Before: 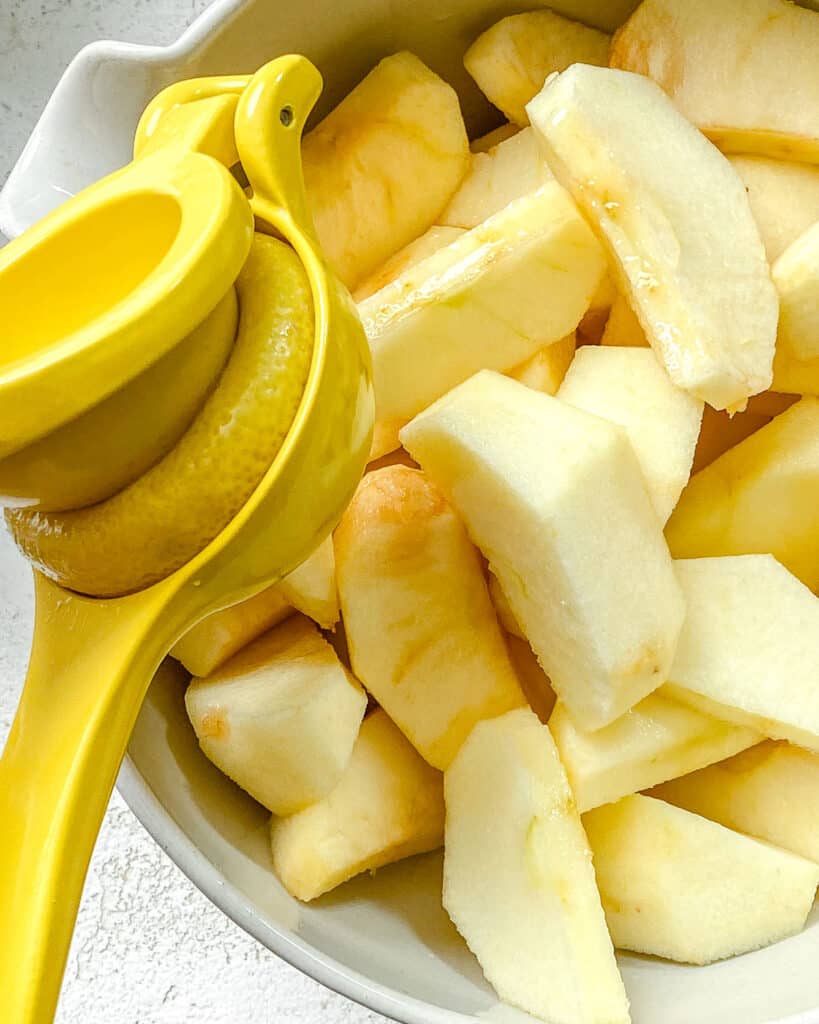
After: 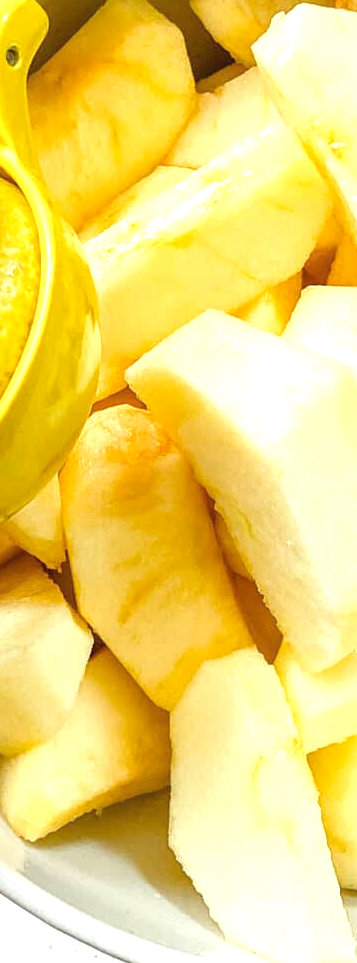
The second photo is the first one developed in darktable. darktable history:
shadows and highlights: radius 127.34, shadows 21.2, highlights -21.93, low approximation 0.01
exposure: black level correction 0, exposure 0.704 EV, compensate exposure bias true, compensate highlight preservation false
crop: left 33.504%, top 5.932%, right 22.899%
